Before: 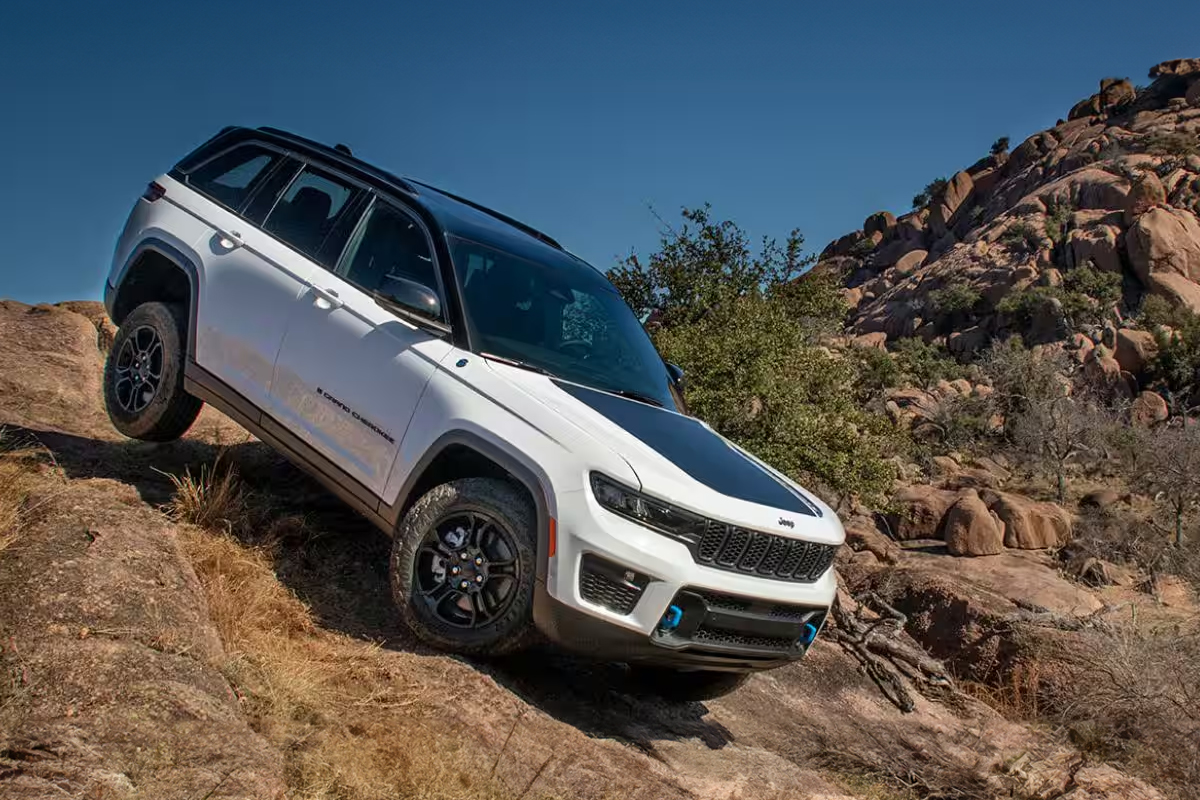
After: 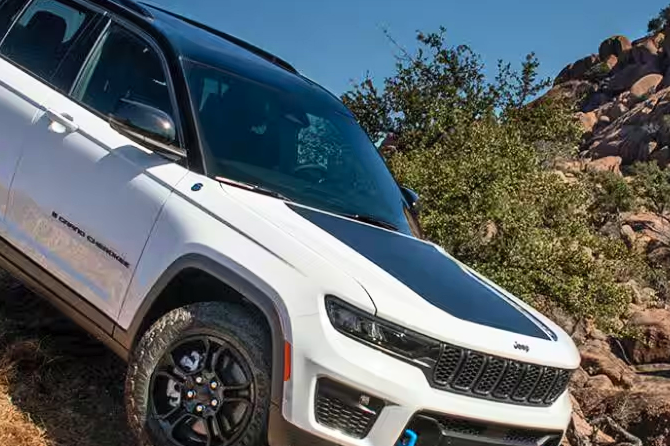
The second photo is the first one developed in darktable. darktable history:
crop and rotate: left 22.13%, top 22.054%, right 22.026%, bottom 22.102%
contrast brightness saturation: contrast 0.2, brightness 0.15, saturation 0.14
